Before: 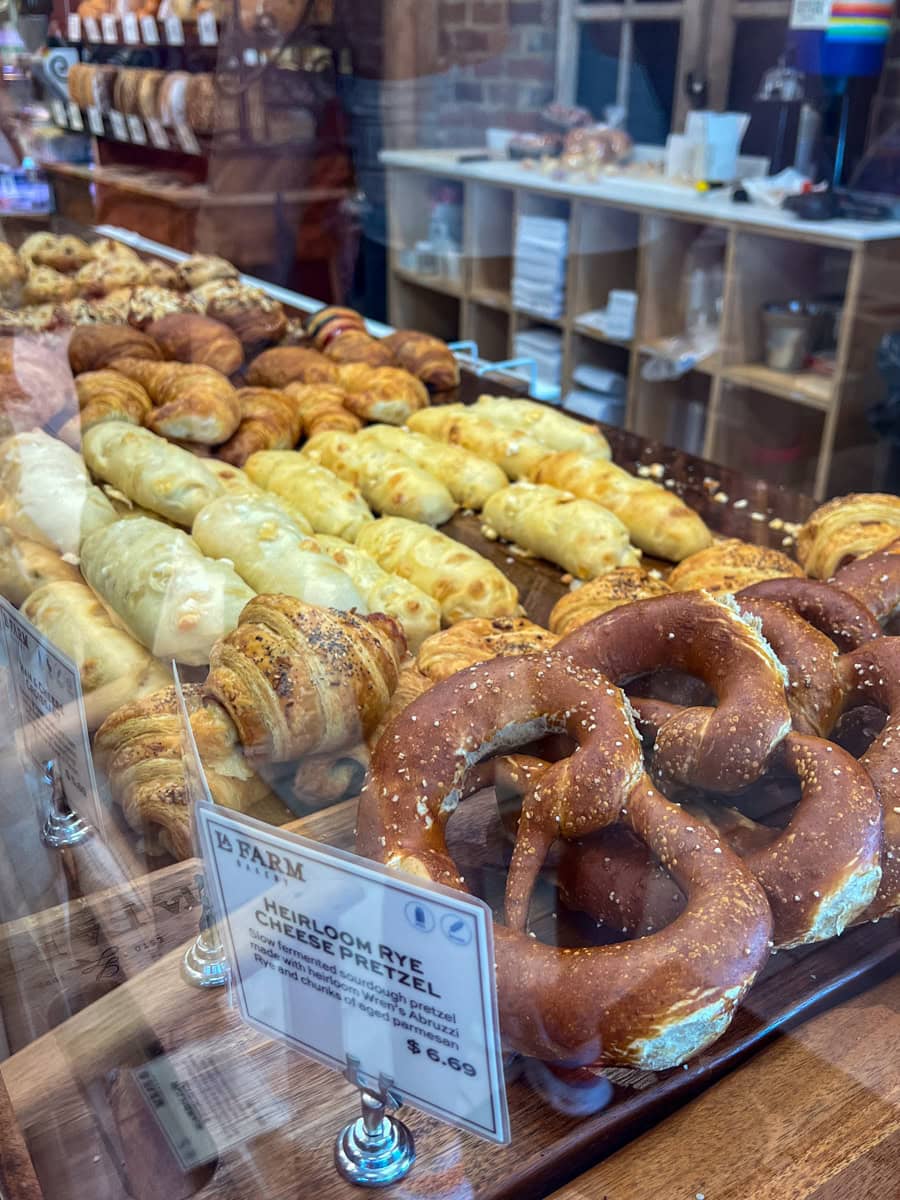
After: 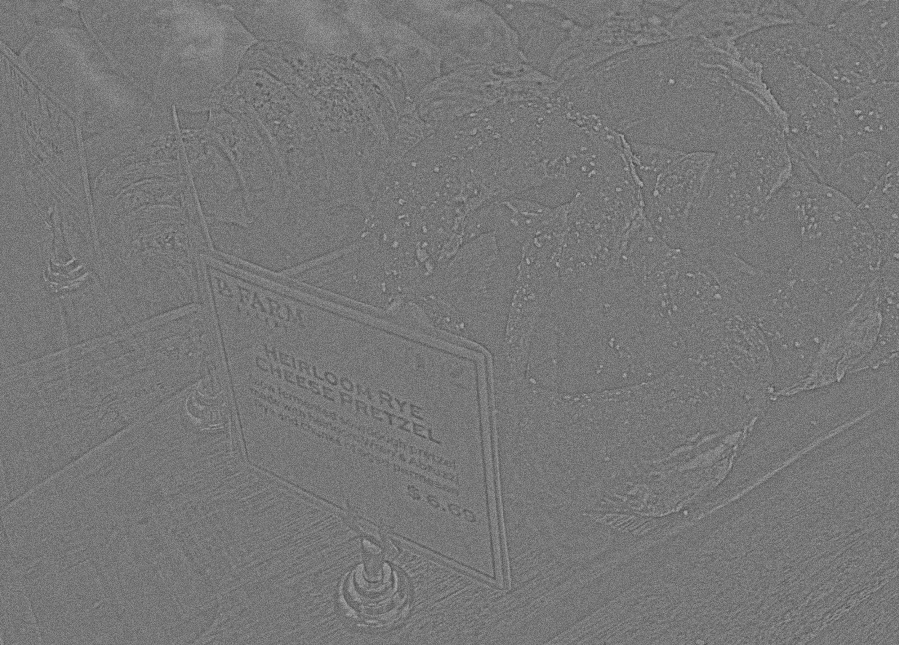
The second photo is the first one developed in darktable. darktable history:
local contrast: highlights 100%, shadows 100%, detail 120%, midtone range 0.2
highpass: sharpness 9.84%, contrast boost 9.94%
exposure: black level correction 0, exposure 0.68 EV, compensate exposure bias true, compensate highlight preservation false
haze removal: strength -0.1, adaptive false
crop and rotate: top 46.237%
filmic rgb: black relative exposure -7.65 EV, white relative exposure 4.56 EV, hardness 3.61
grain: coarseness 9.38 ISO, strength 34.99%, mid-tones bias 0%
